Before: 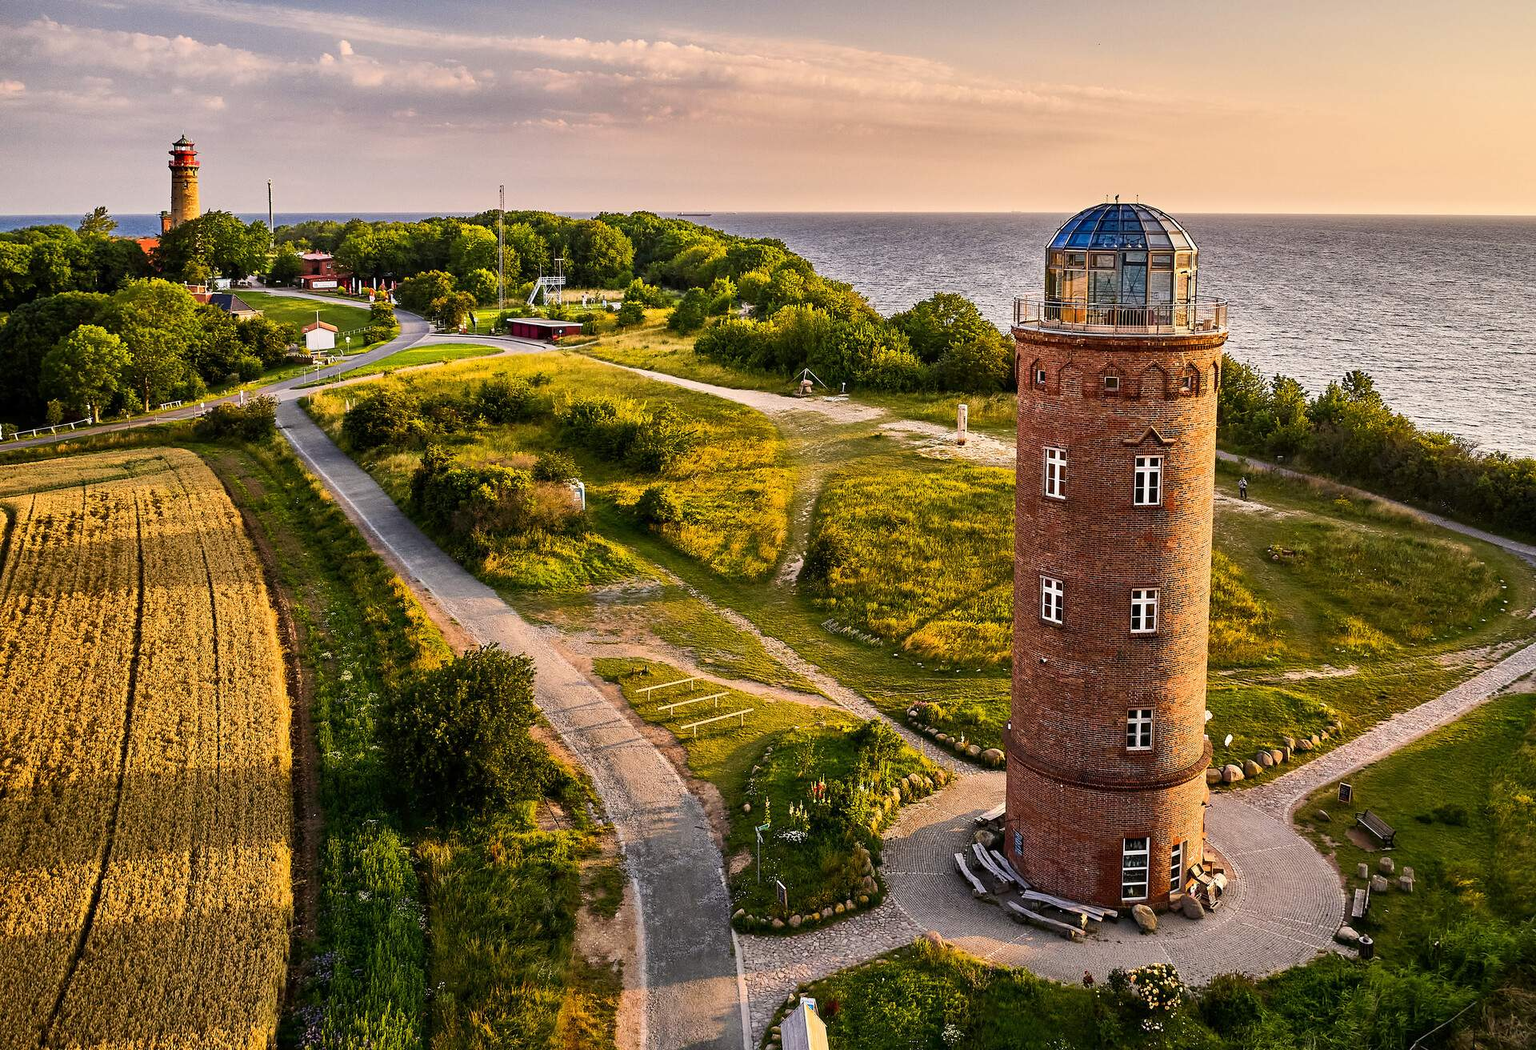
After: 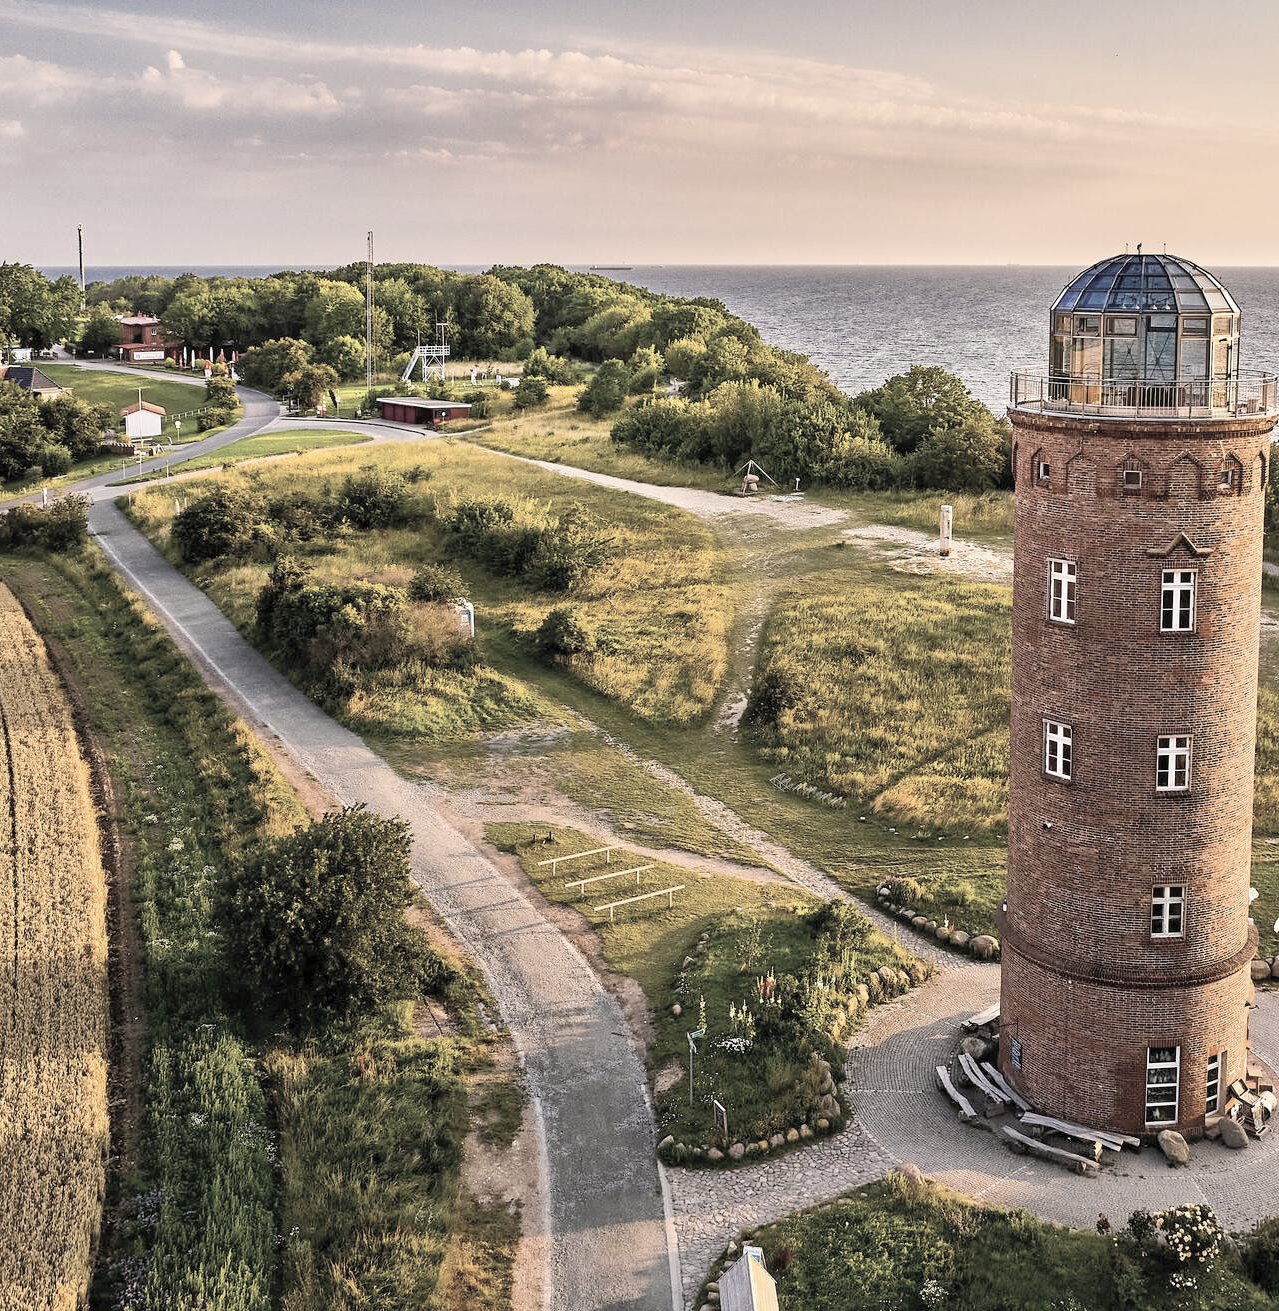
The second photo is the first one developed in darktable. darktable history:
crop and rotate: left 13.409%, right 19.924%
levels: mode automatic, black 0.023%, white 99.97%, levels [0.062, 0.494, 0.925]
contrast brightness saturation: brightness 0.18, saturation -0.5
